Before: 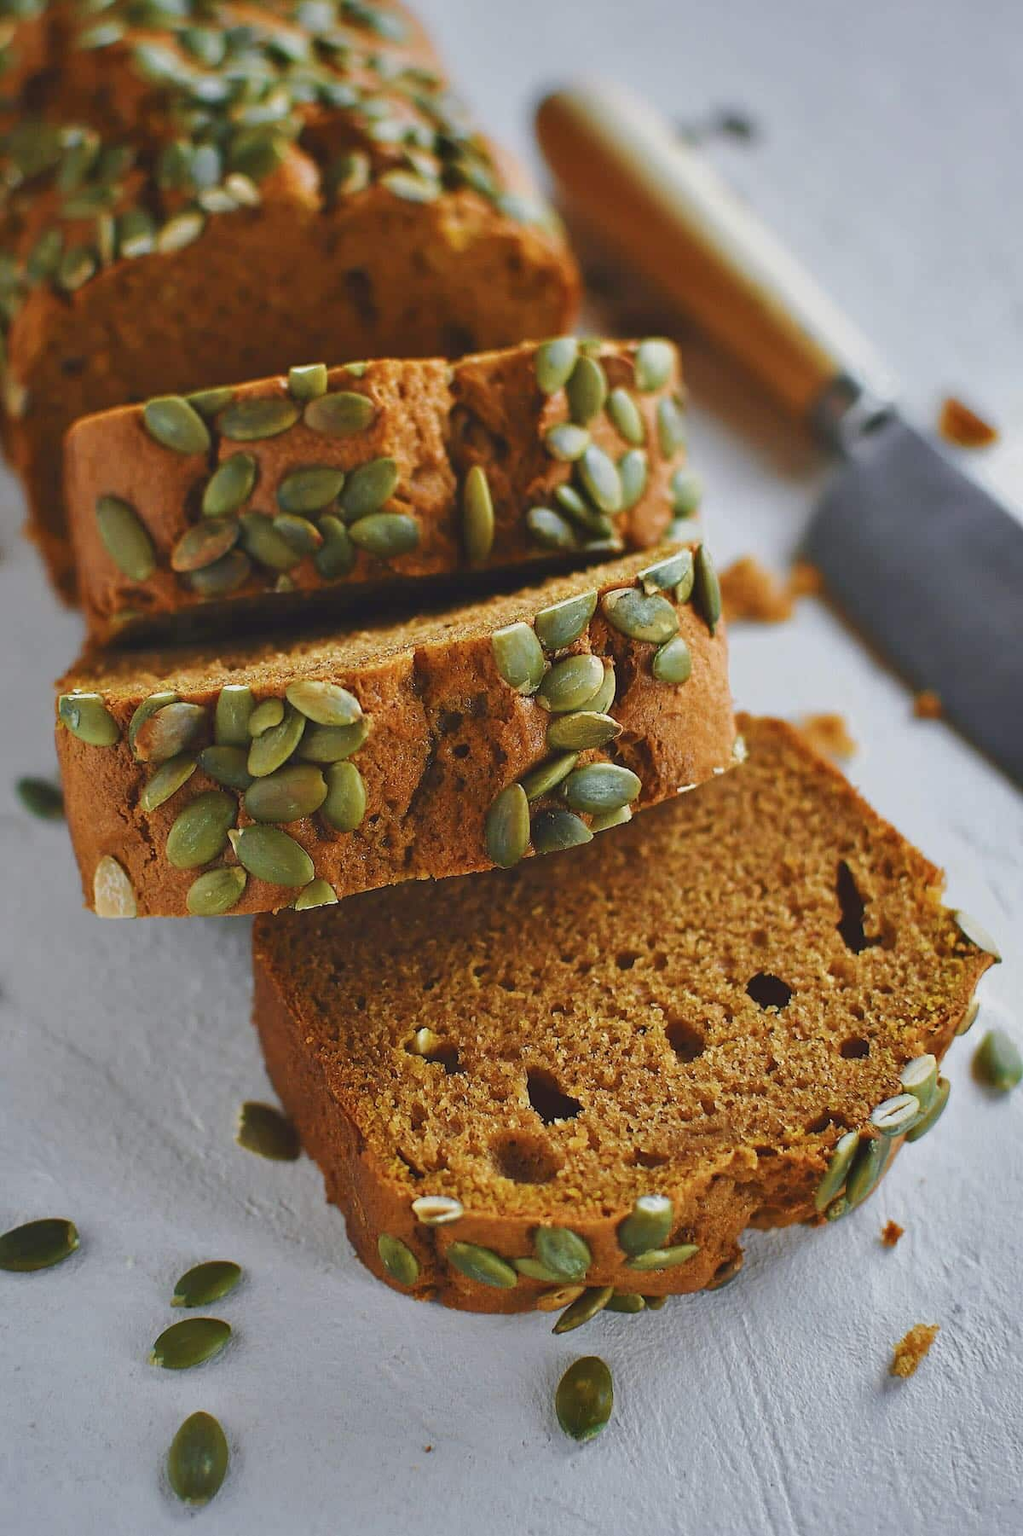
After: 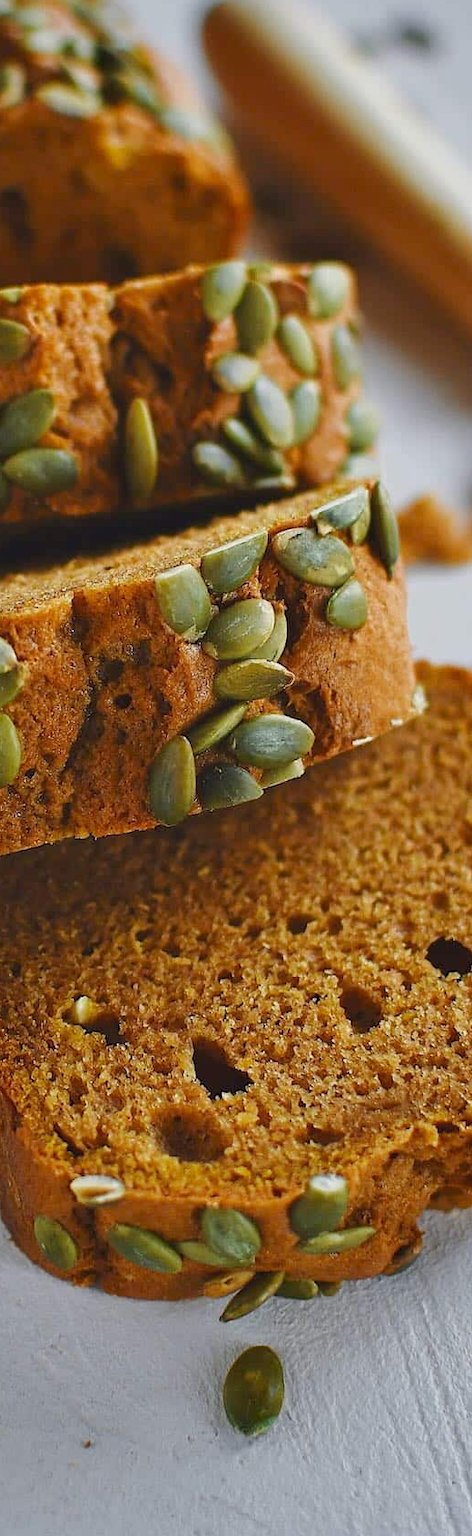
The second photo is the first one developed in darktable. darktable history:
crop: left 33.835%, top 6.038%, right 22.781%
